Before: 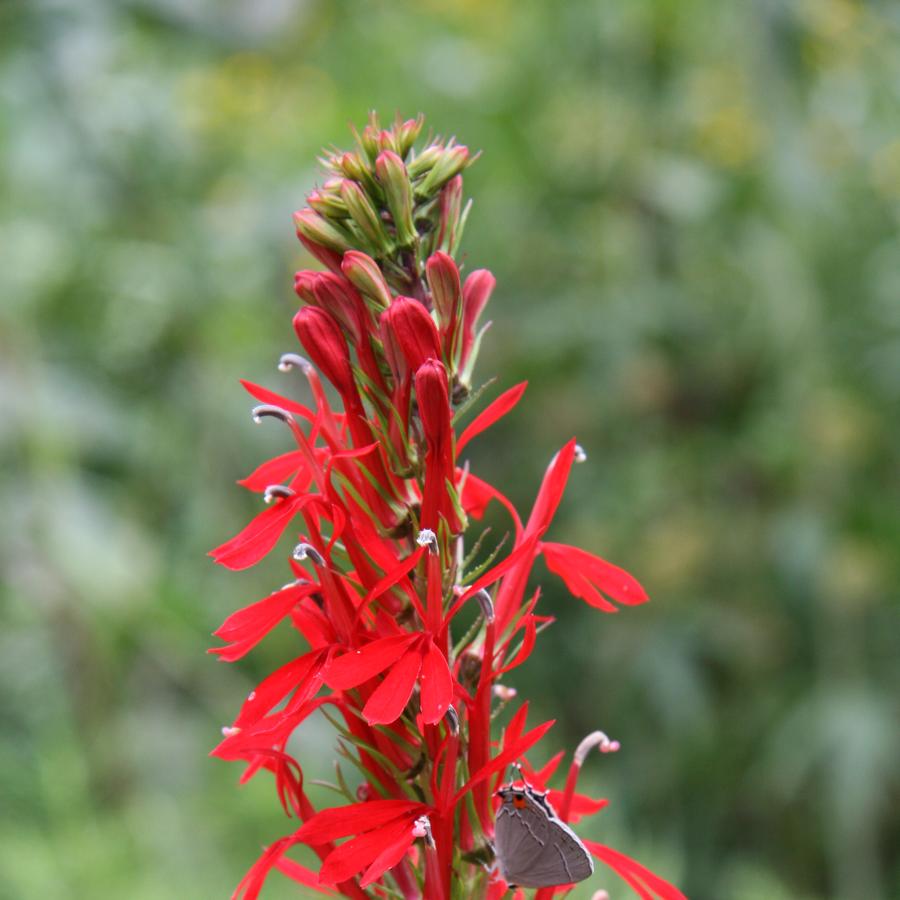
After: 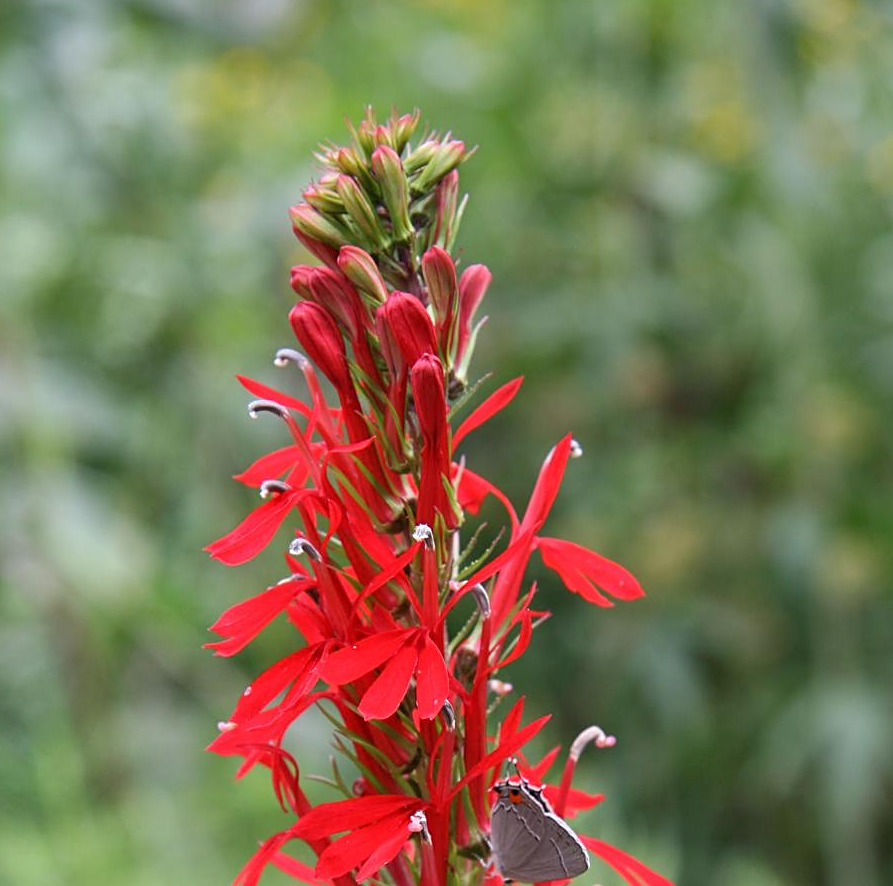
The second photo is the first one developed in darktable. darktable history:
sharpen: on, module defaults
crop: left 0.492%, top 0.562%, right 0.207%, bottom 0.917%
